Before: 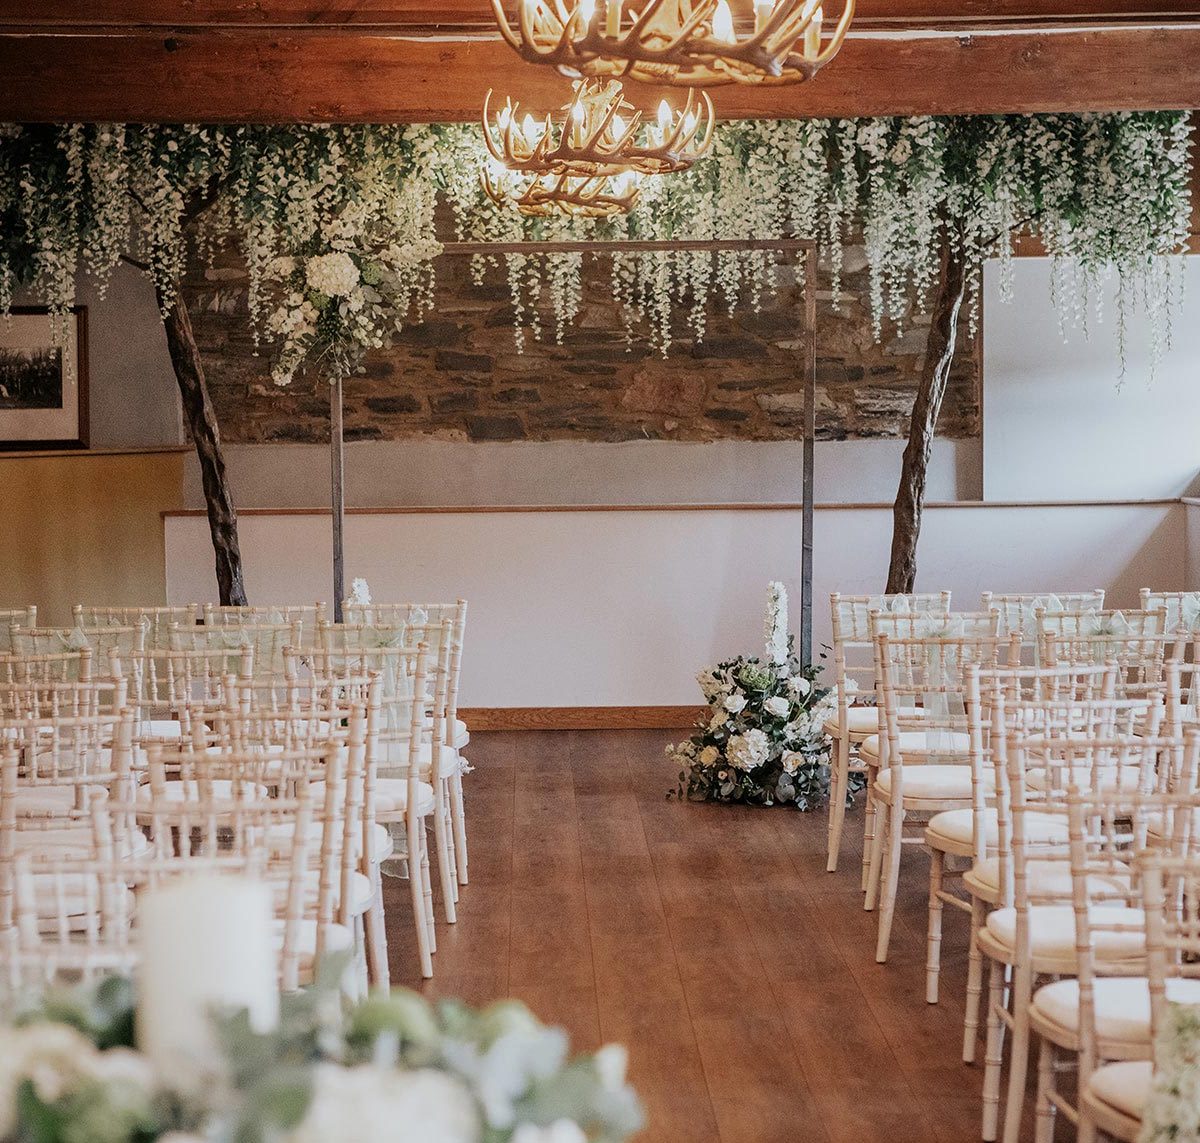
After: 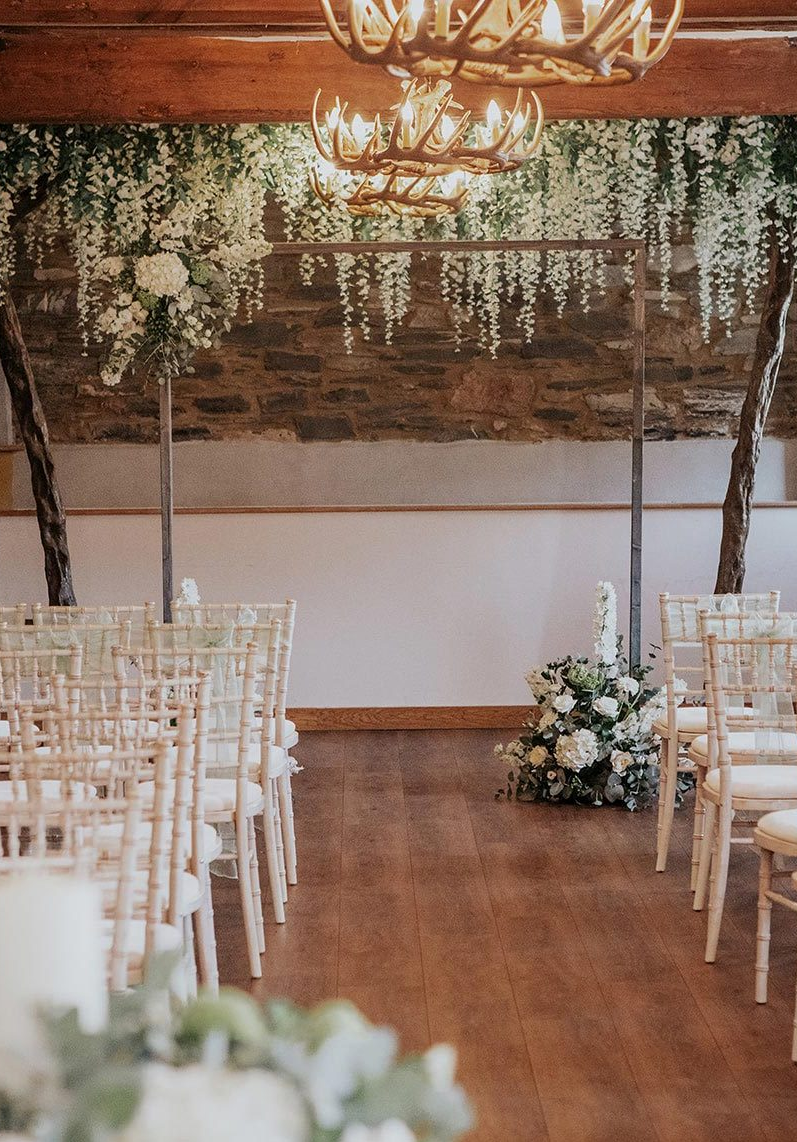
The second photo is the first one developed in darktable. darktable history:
crop and rotate: left 14.294%, right 19.246%
